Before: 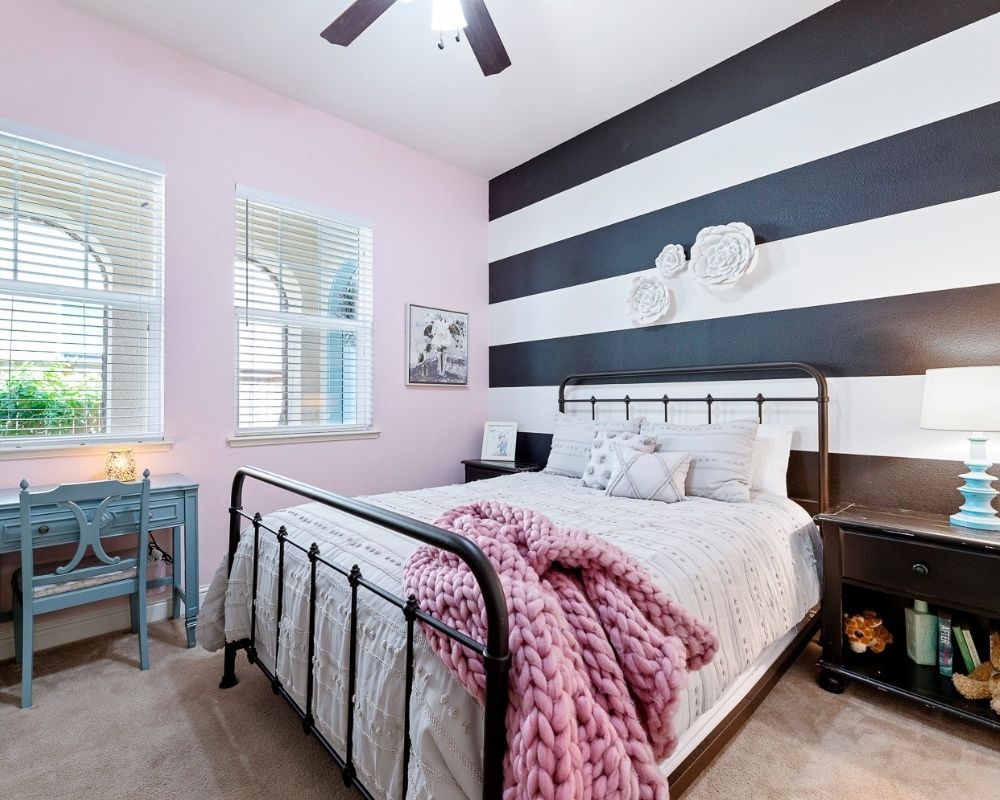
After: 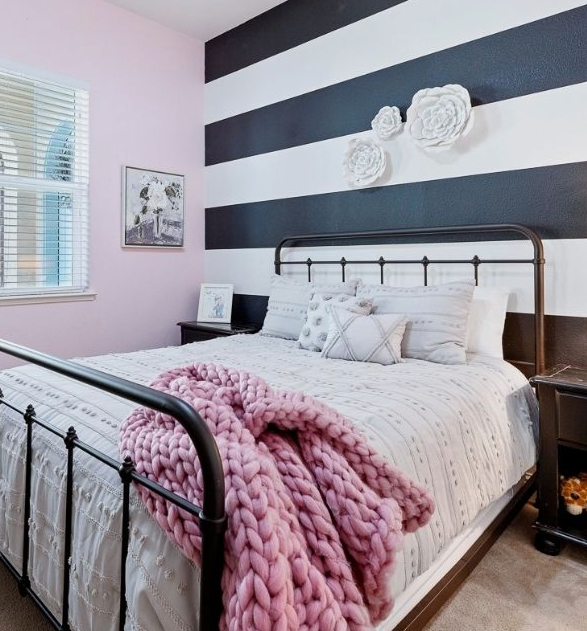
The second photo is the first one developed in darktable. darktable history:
exposure: exposure -0.143 EV, compensate highlight preservation false
crop and rotate: left 28.423%, top 17.276%, right 12.787%, bottom 3.819%
